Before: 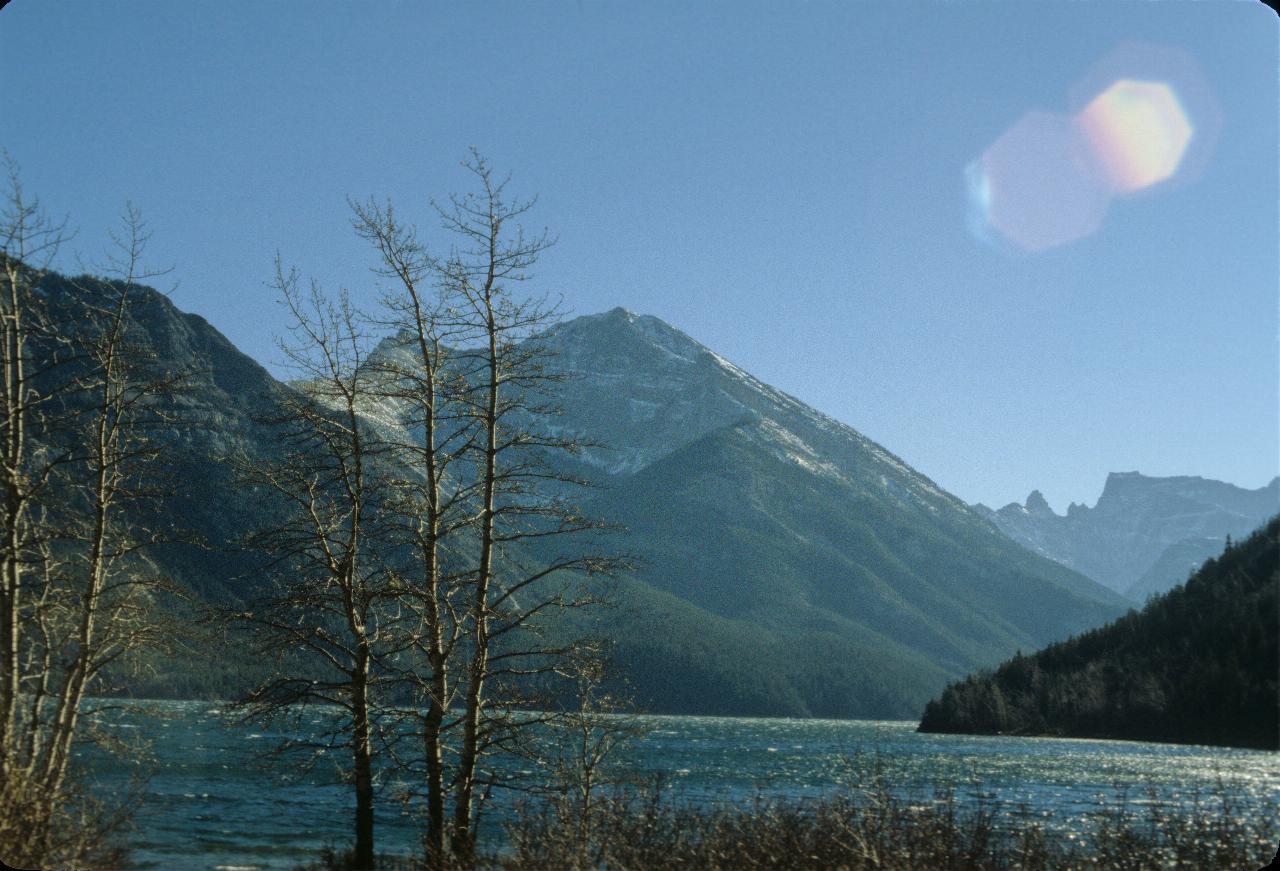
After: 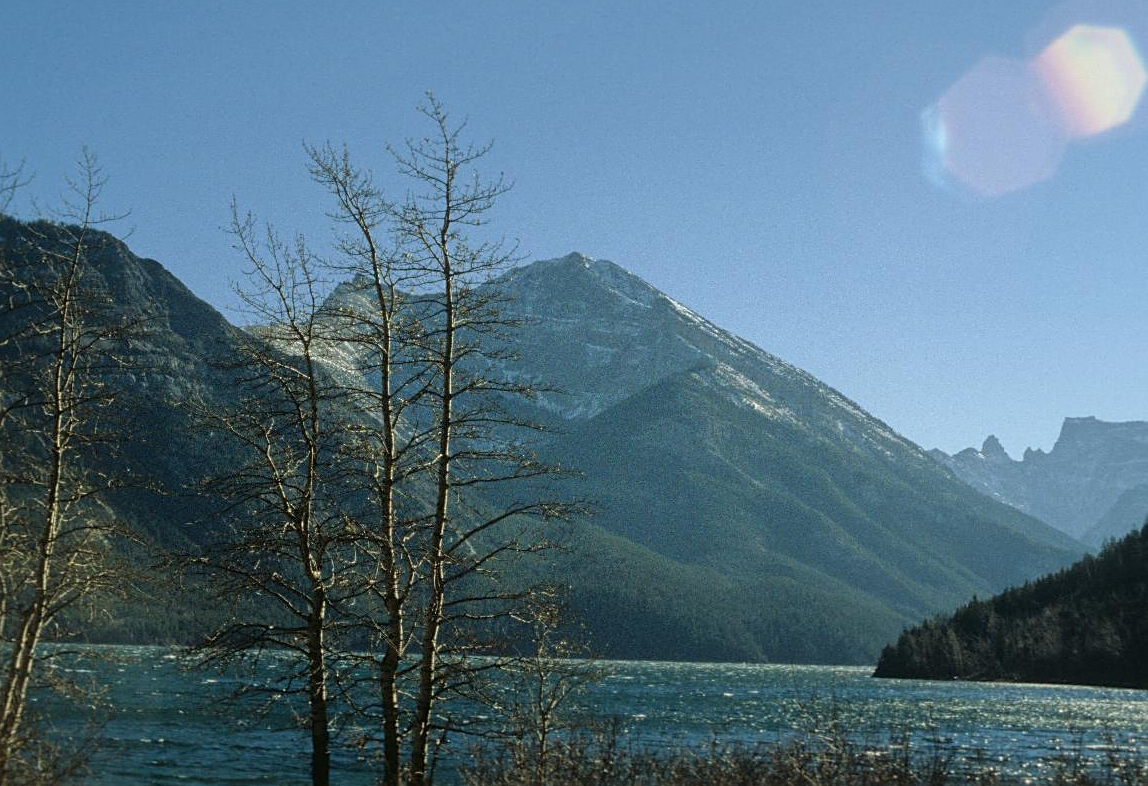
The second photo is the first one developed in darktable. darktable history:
sharpen: on, module defaults
crop: left 3.489%, top 6.428%, right 6.784%, bottom 3.22%
